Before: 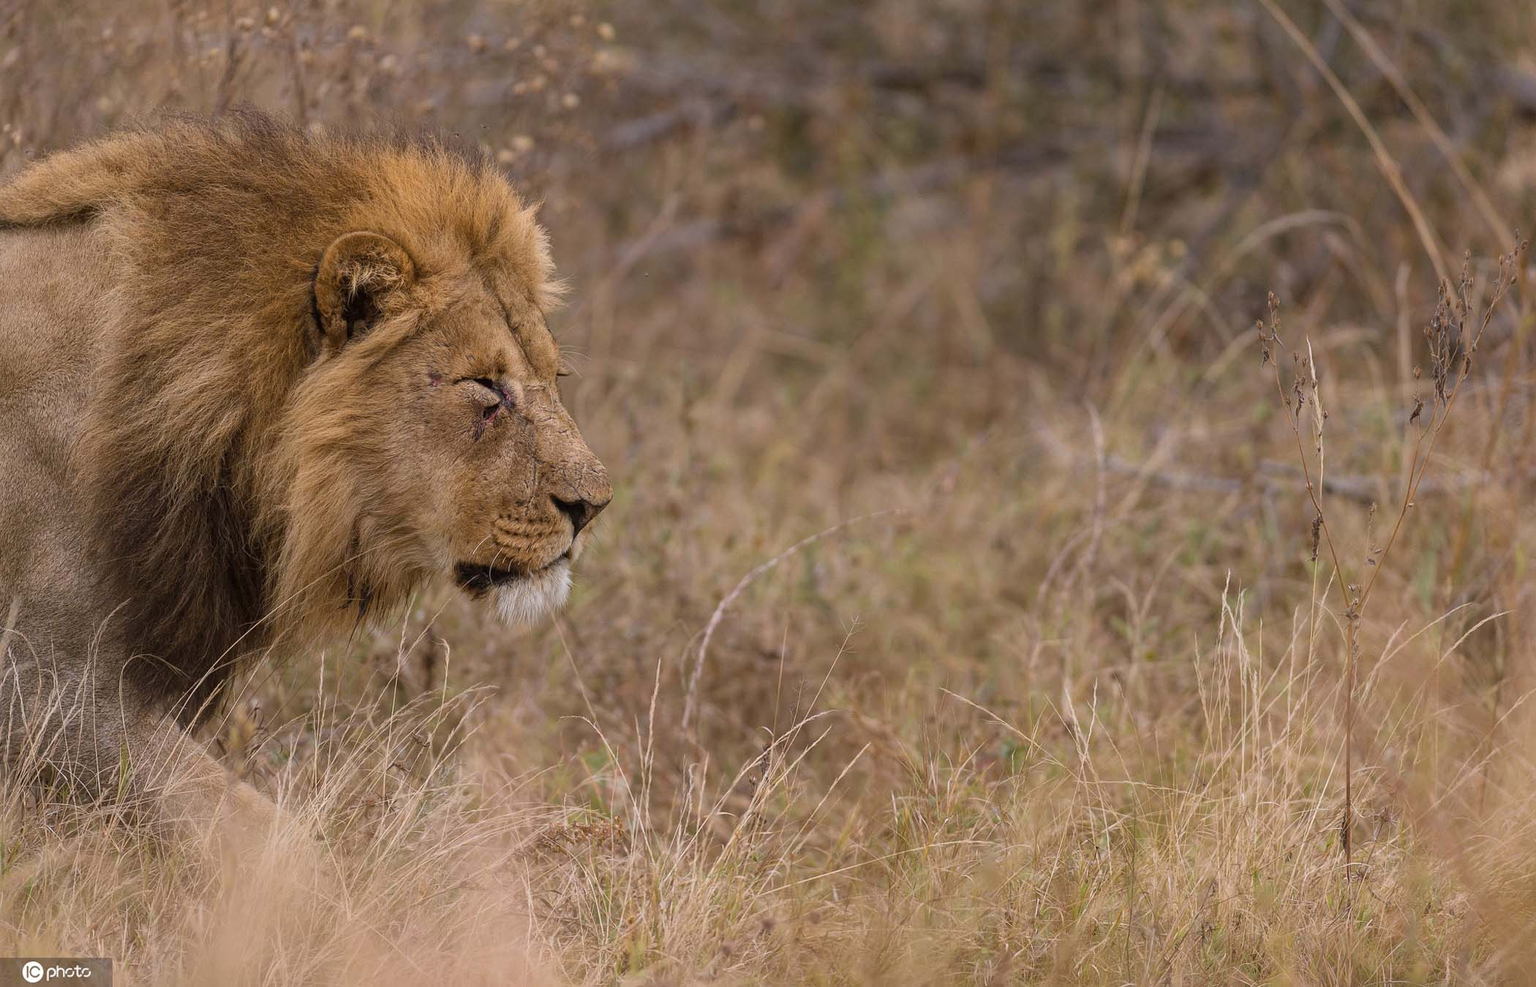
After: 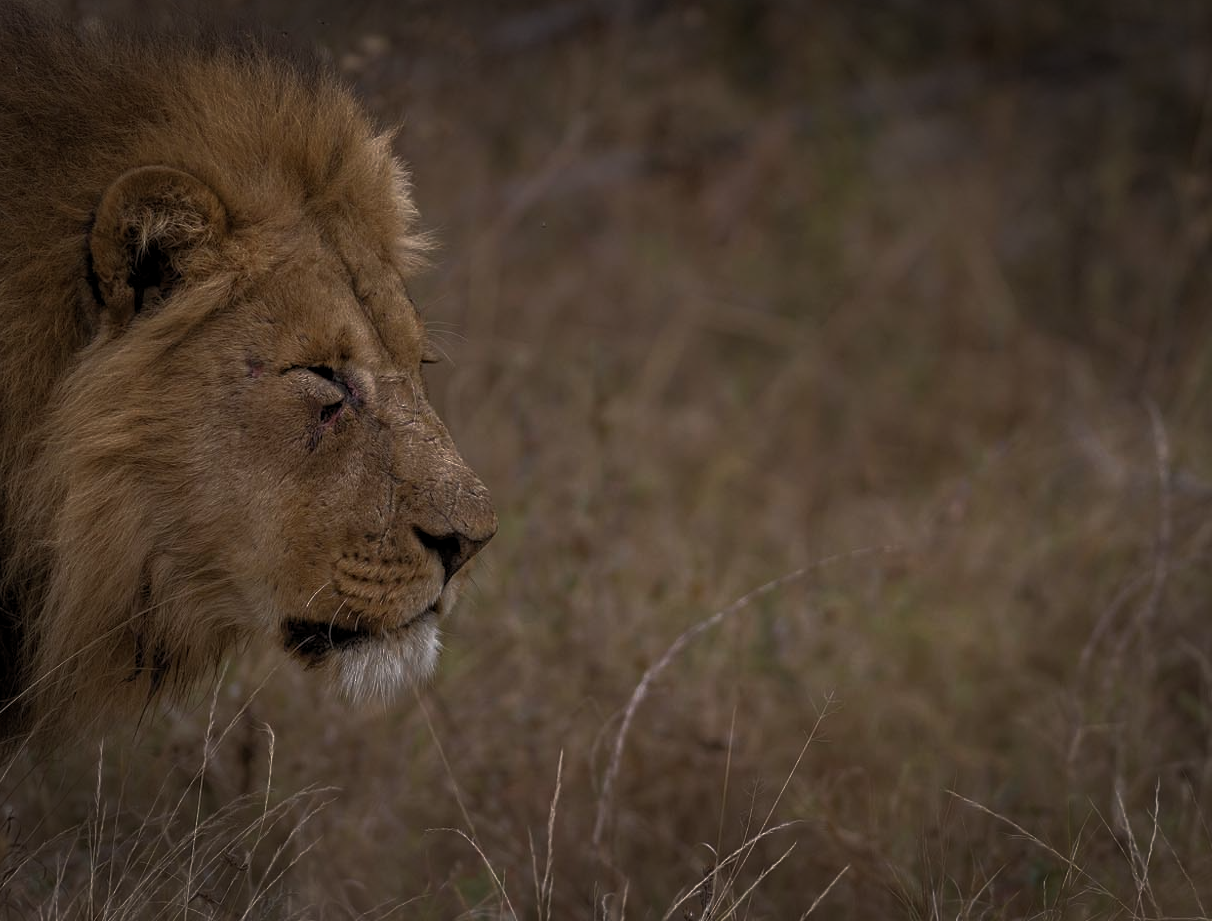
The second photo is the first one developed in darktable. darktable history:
bloom: size 38%, threshold 95%, strength 30%
exposure: black level correction -0.001, exposure 0.08 EV, compensate highlight preservation false
levels: levels [0.031, 0.5, 0.969]
crop: left 16.202%, top 11.208%, right 26.045%, bottom 20.557%
vignetting: fall-off start 70.97%, brightness -0.584, saturation -0.118, width/height ratio 1.333
shadows and highlights: shadows 19.13, highlights -83.41, soften with gaussian
base curve: curves: ch0 [(0, 0) (0.564, 0.291) (0.802, 0.731) (1, 1)]
